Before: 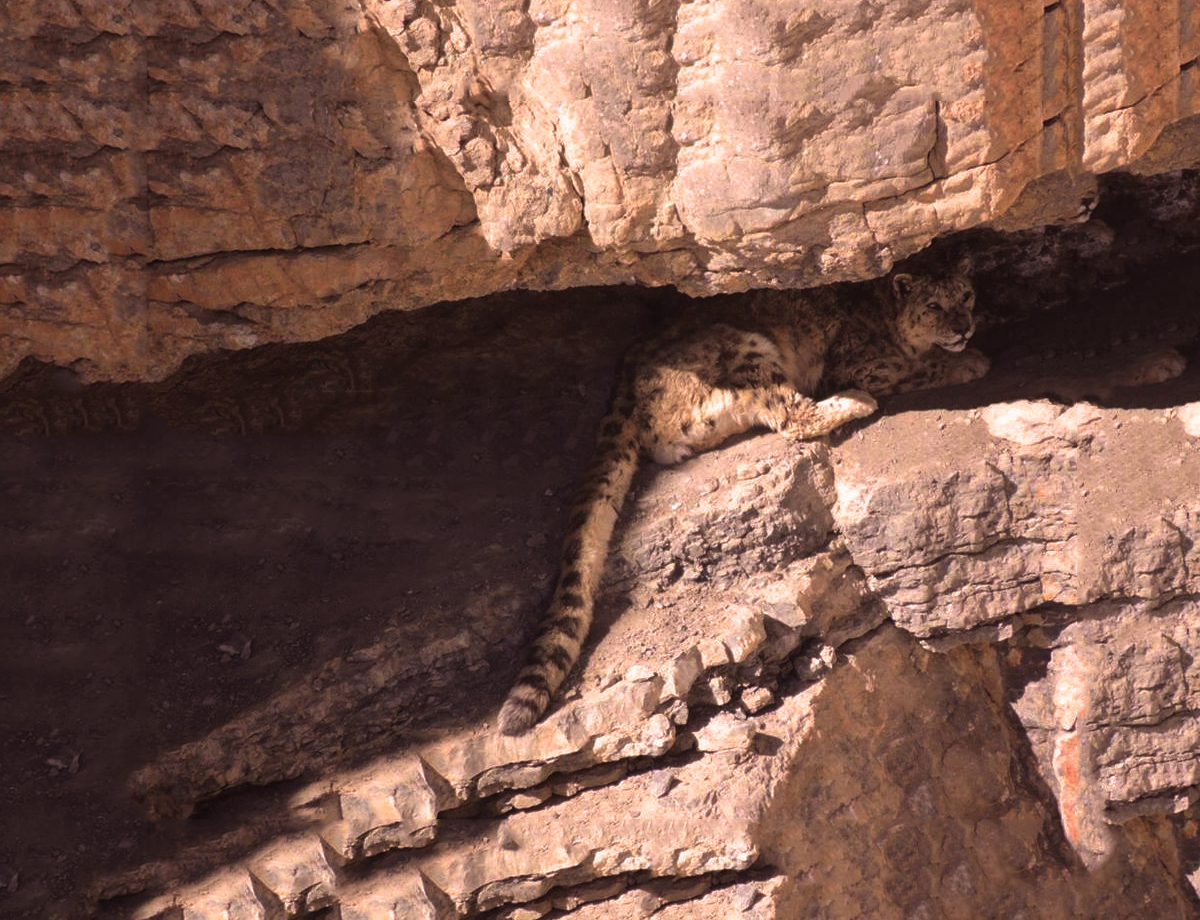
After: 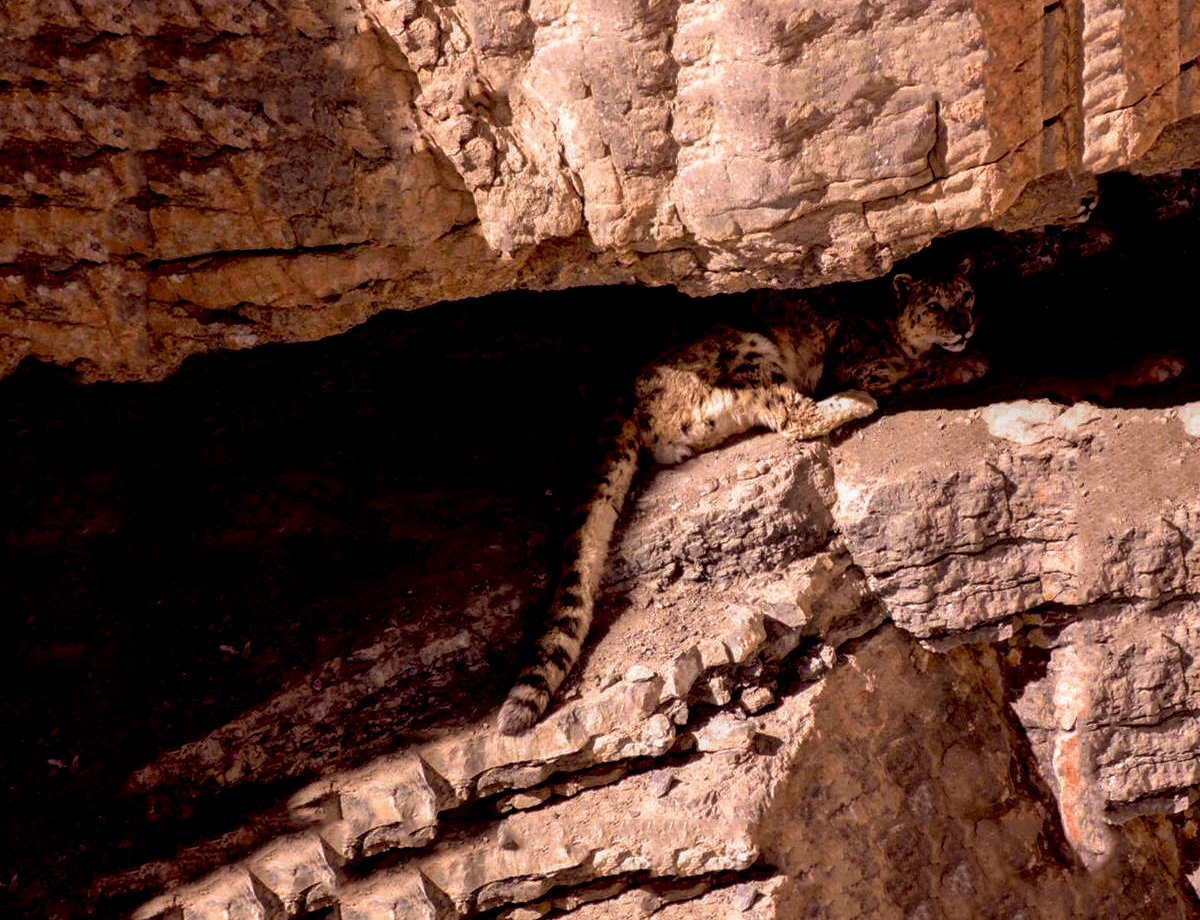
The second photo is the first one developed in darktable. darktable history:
exposure: black level correction 0.028, exposure -0.078 EV, compensate exposure bias true, compensate highlight preservation false
local contrast: detail 130%
